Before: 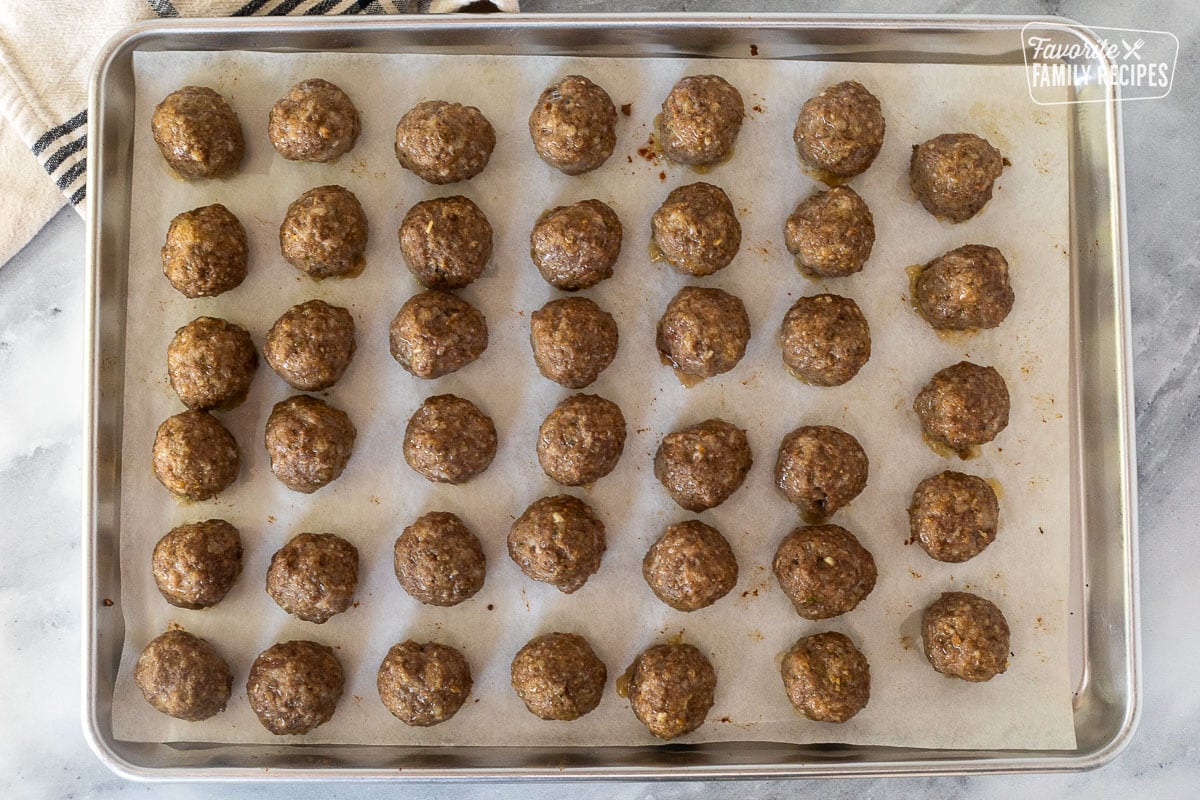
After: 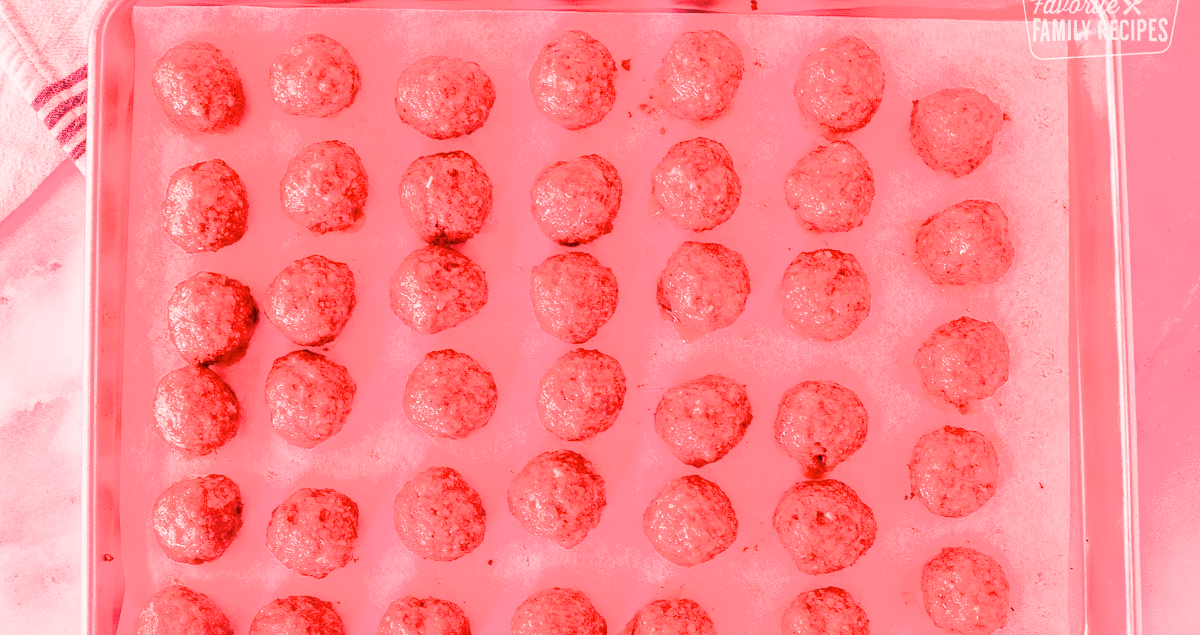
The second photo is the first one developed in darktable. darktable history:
filmic rgb: black relative exposure -7.15 EV, white relative exposure 5.36 EV, hardness 3.02, color science v6 (2022)
crop and rotate: top 5.667%, bottom 14.937%
white balance: red 4.26, blue 1.802
